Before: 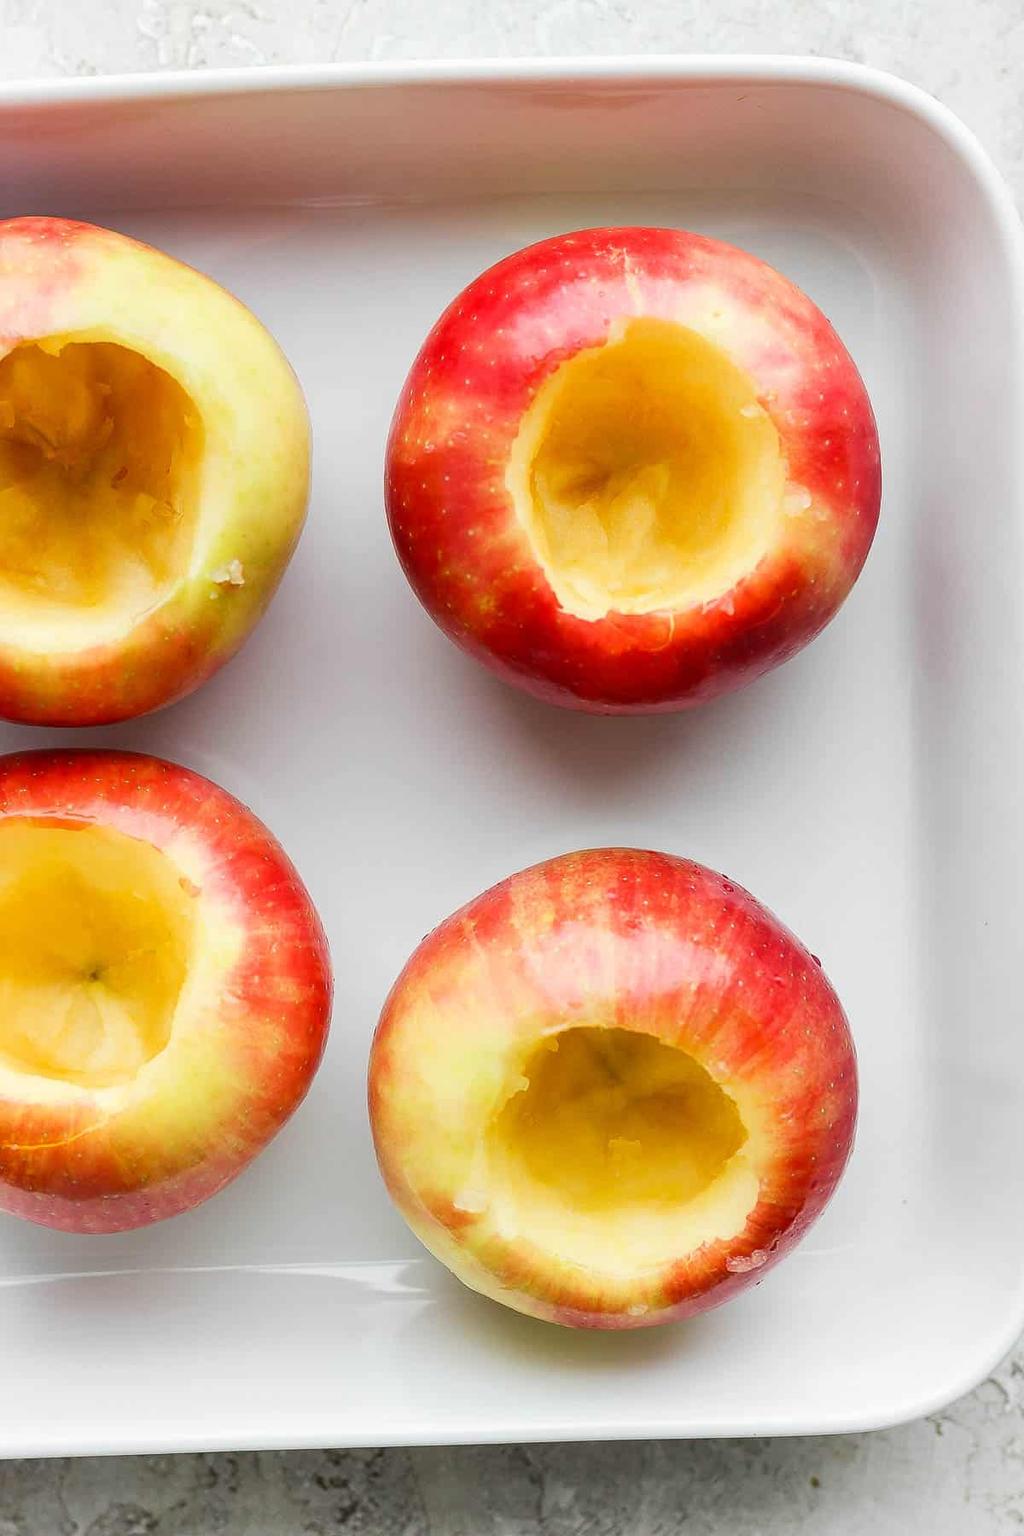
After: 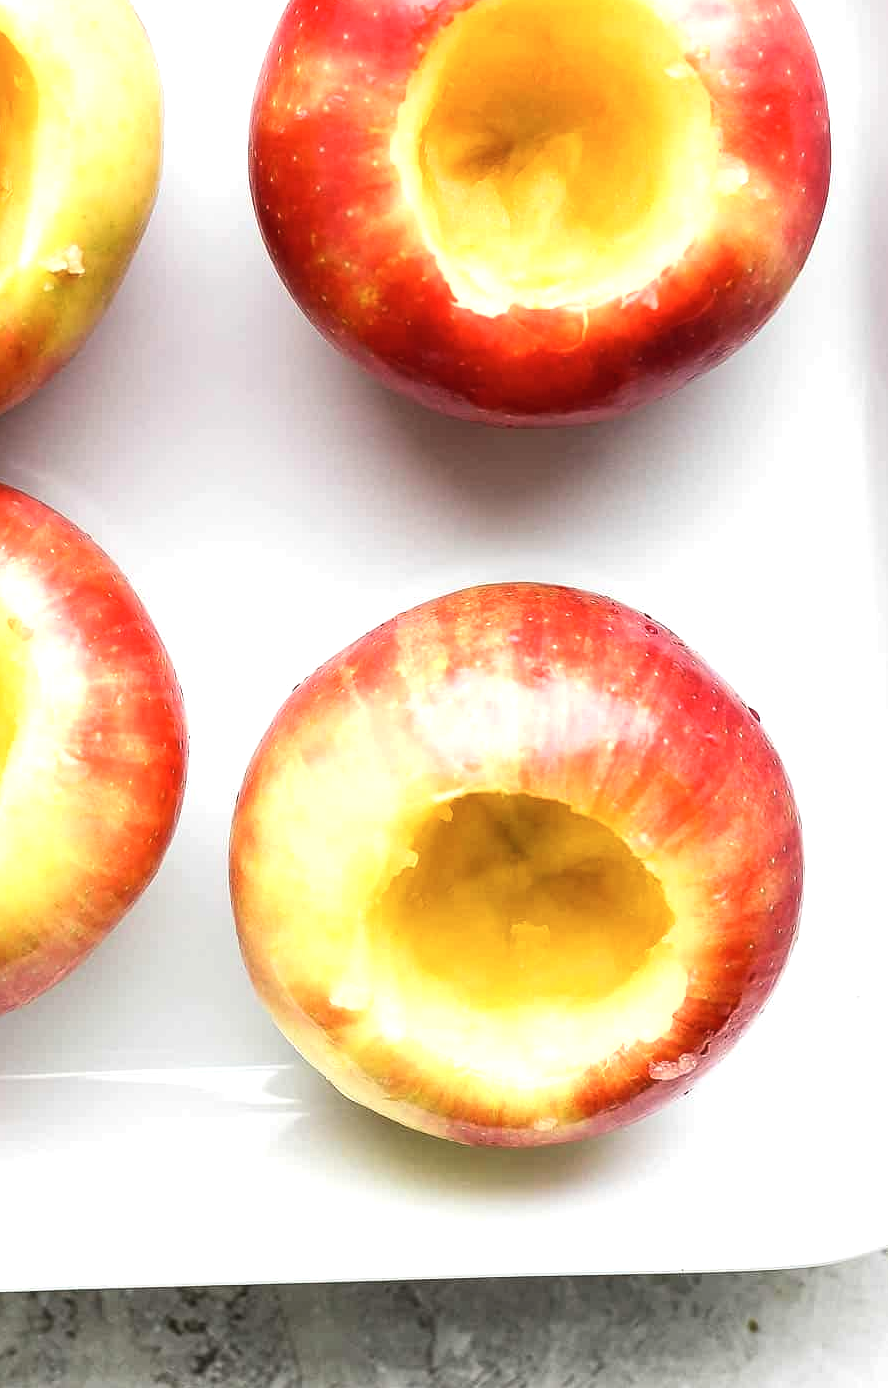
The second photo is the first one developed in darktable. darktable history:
crop: left 16.871%, top 22.857%, right 9.116%
shadows and highlights: radius 110.86, shadows 51.09, white point adjustment 9.16, highlights -4.17, highlights color adjustment 32.2%, soften with gaussian
tone equalizer: -8 EV -0.417 EV, -7 EV -0.389 EV, -6 EV -0.333 EV, -5 EV -0.222 EV, -3 EV 0.222 EV, -2 EV 0.333 EV, -1 EV 0.389 EV, +0 EV 0.417 EV, edges refinement/feathering 500, mask exposure compensation -1.57 EV, preserve details no
